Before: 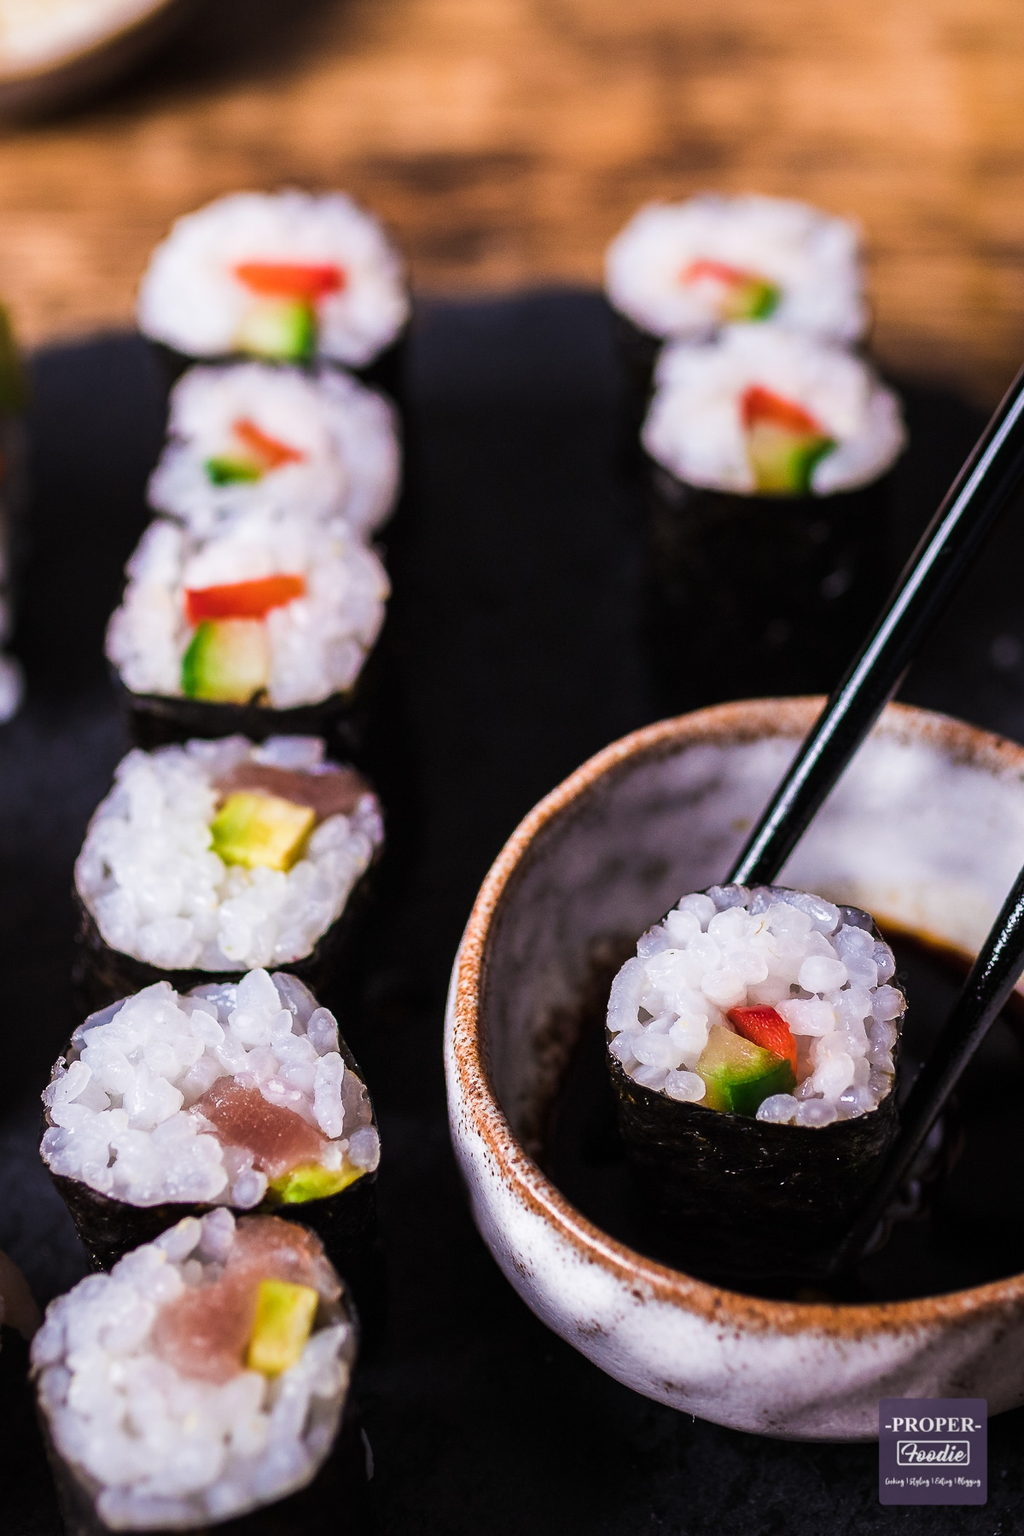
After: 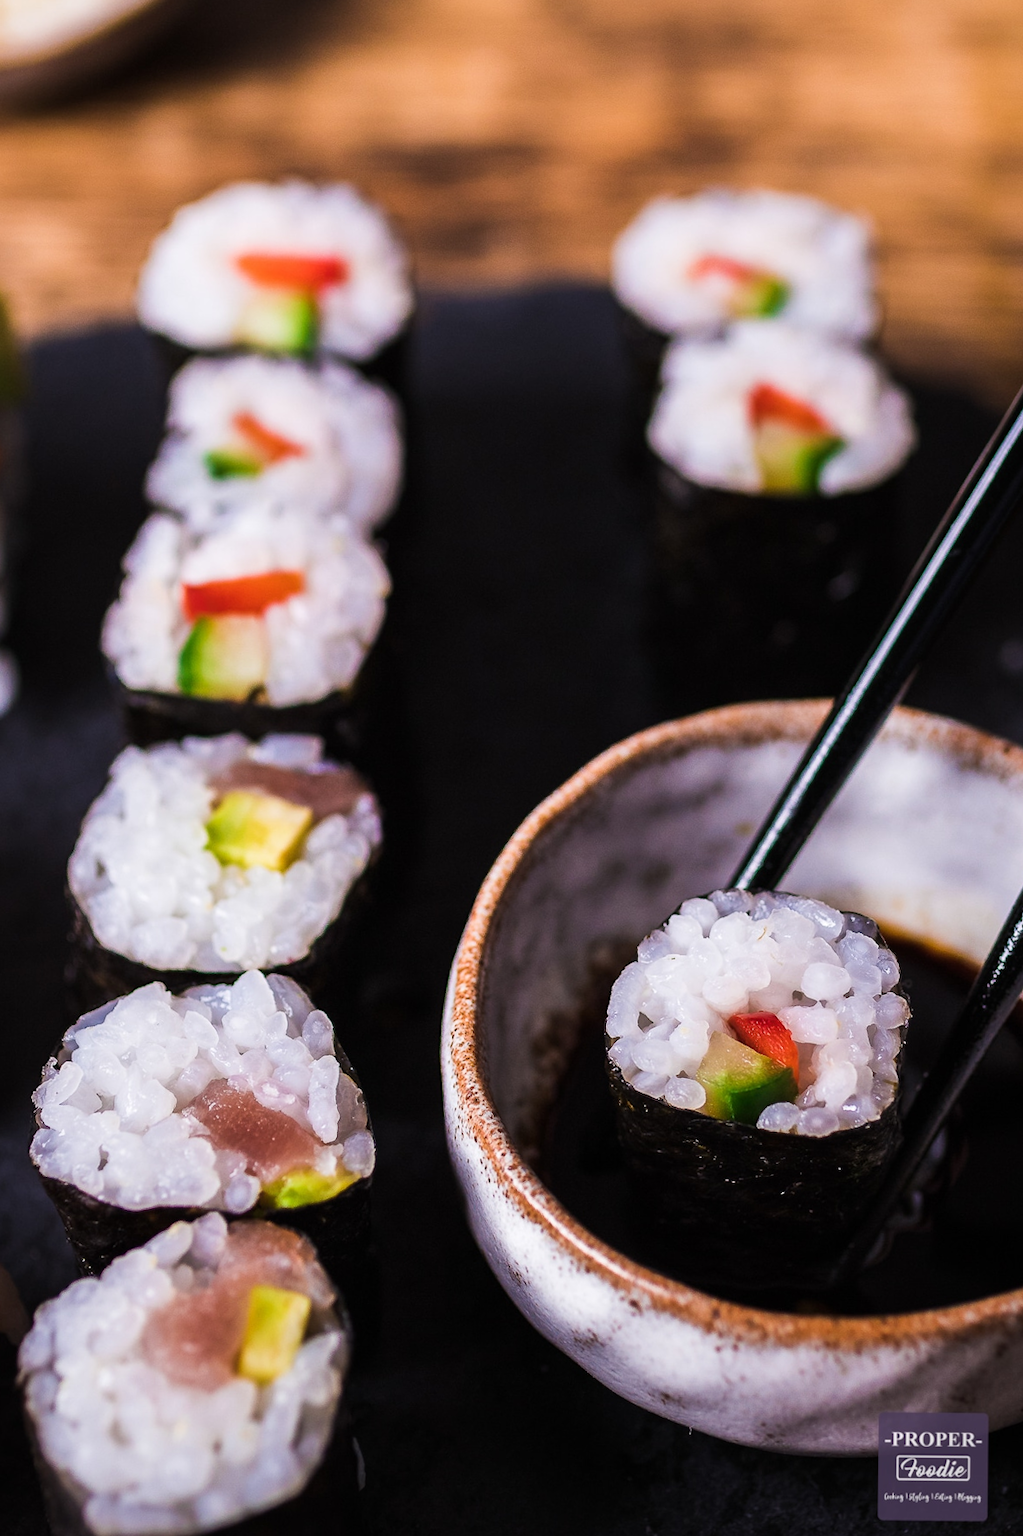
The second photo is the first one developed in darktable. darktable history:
crop and rotate: angle -0.561°
